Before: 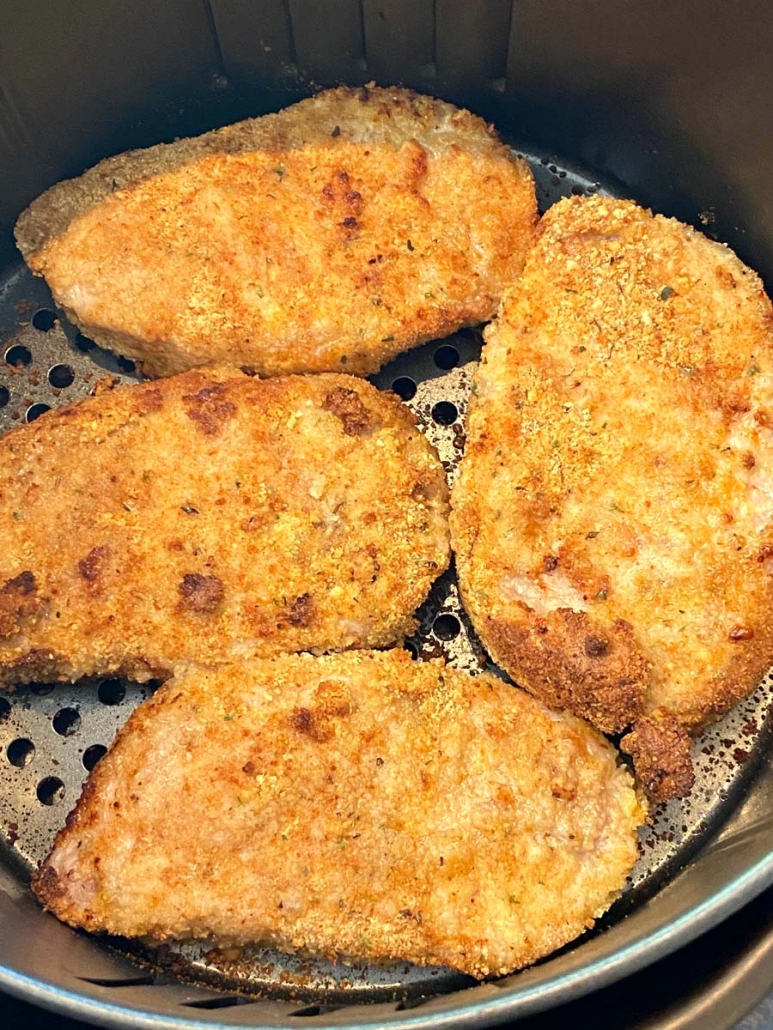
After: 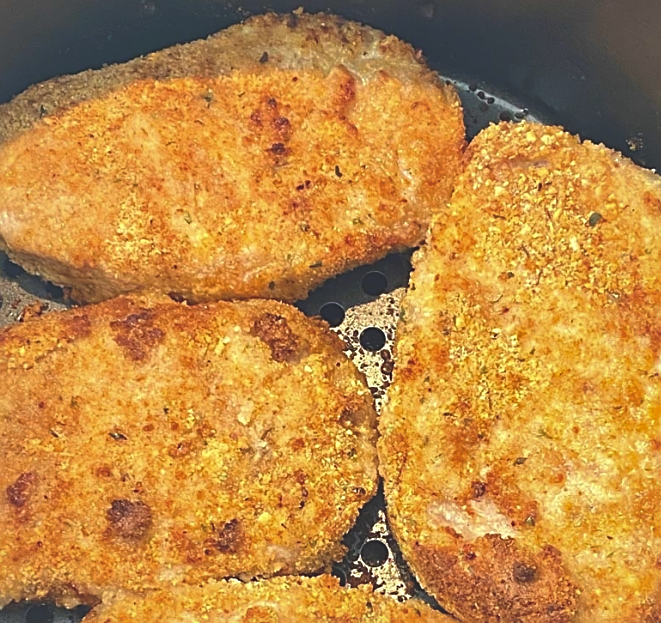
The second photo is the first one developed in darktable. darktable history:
shadows and highlights: on, module defaults
sharpen: radius 1.974
exposure: black level correction -0.022, exposure -0.037 EV, compensate highlight preservation false
local contrast: mode bilateral grid, contrast 20, coarseness 51, detail 119%, midtone range 0.2
crop and rotate: left 9.404%, top 7.206%, right 4.988%, bottom 32.222%
